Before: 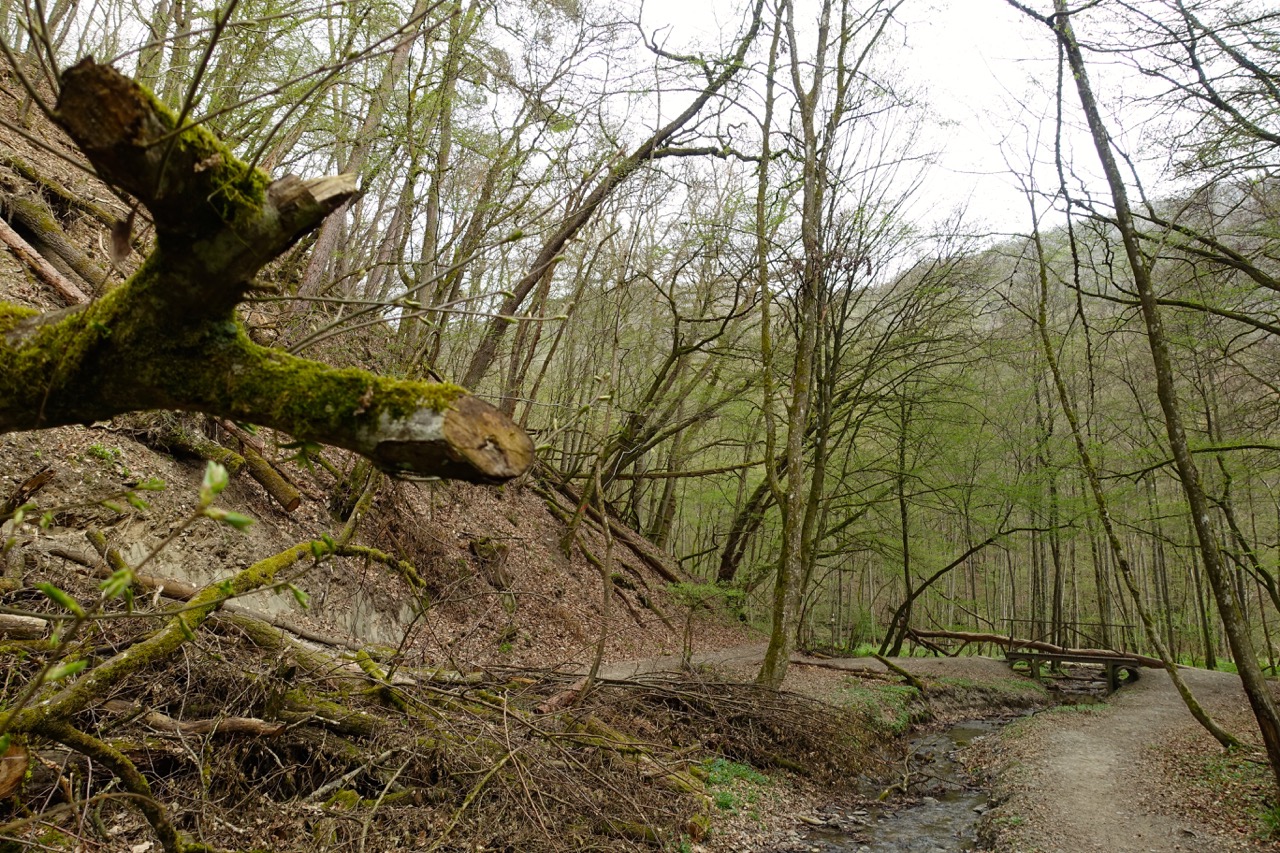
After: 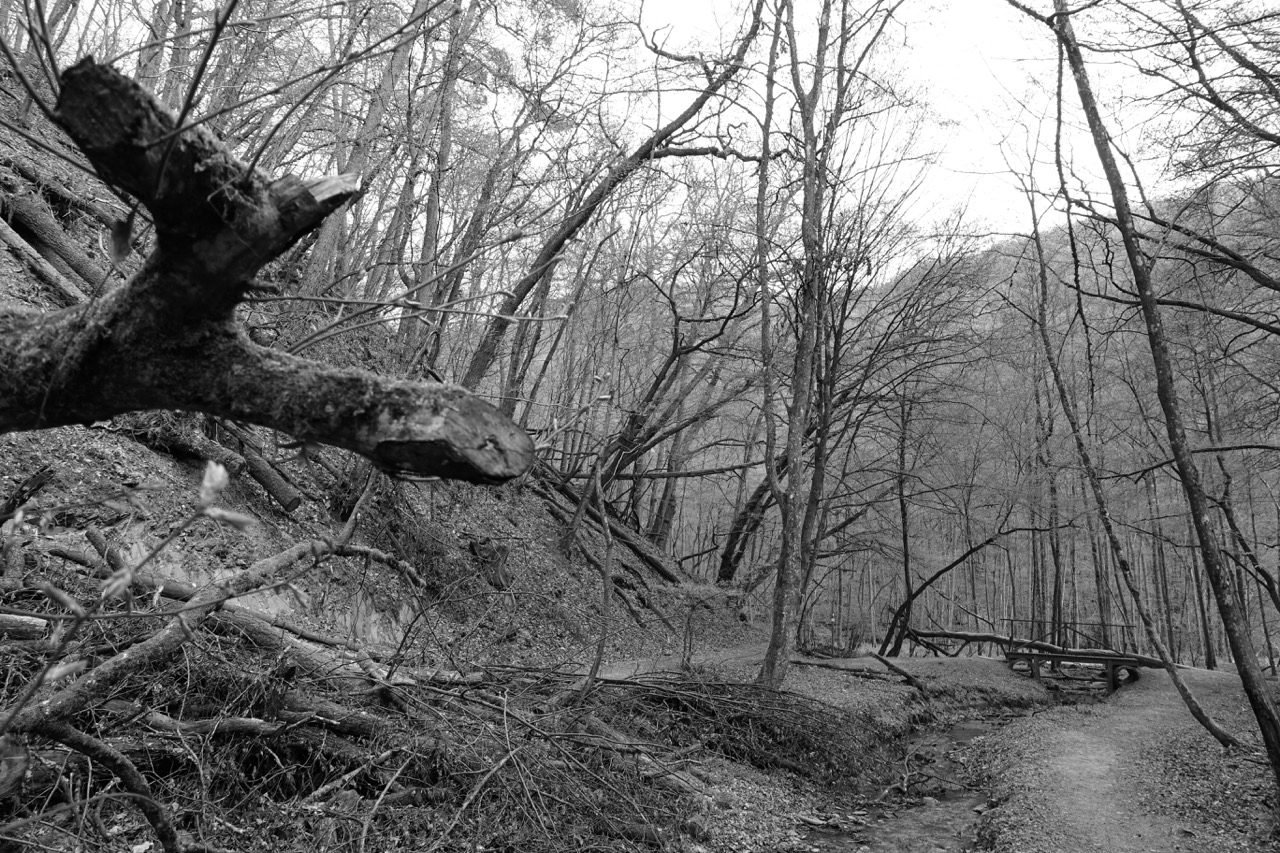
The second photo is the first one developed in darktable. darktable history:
color balance rgb: linear chroma grading › global chroma 15%, perceptual saturation grading › global saturation 30%
color zones: curves: ch0 [(0.002, 0.593) (0.143, 0.417) (0.285, 0.541) (0.455, 0.289) (0.608, 0.327) (0.727, 0.283) (0.869, 0.571) (1, 0.603)]; ch1 [(0, 0) (0.143, 0) (0.286, 0) (0.429, 0) (0.571, 0) (0.714, 0) (0.857, 0)]
